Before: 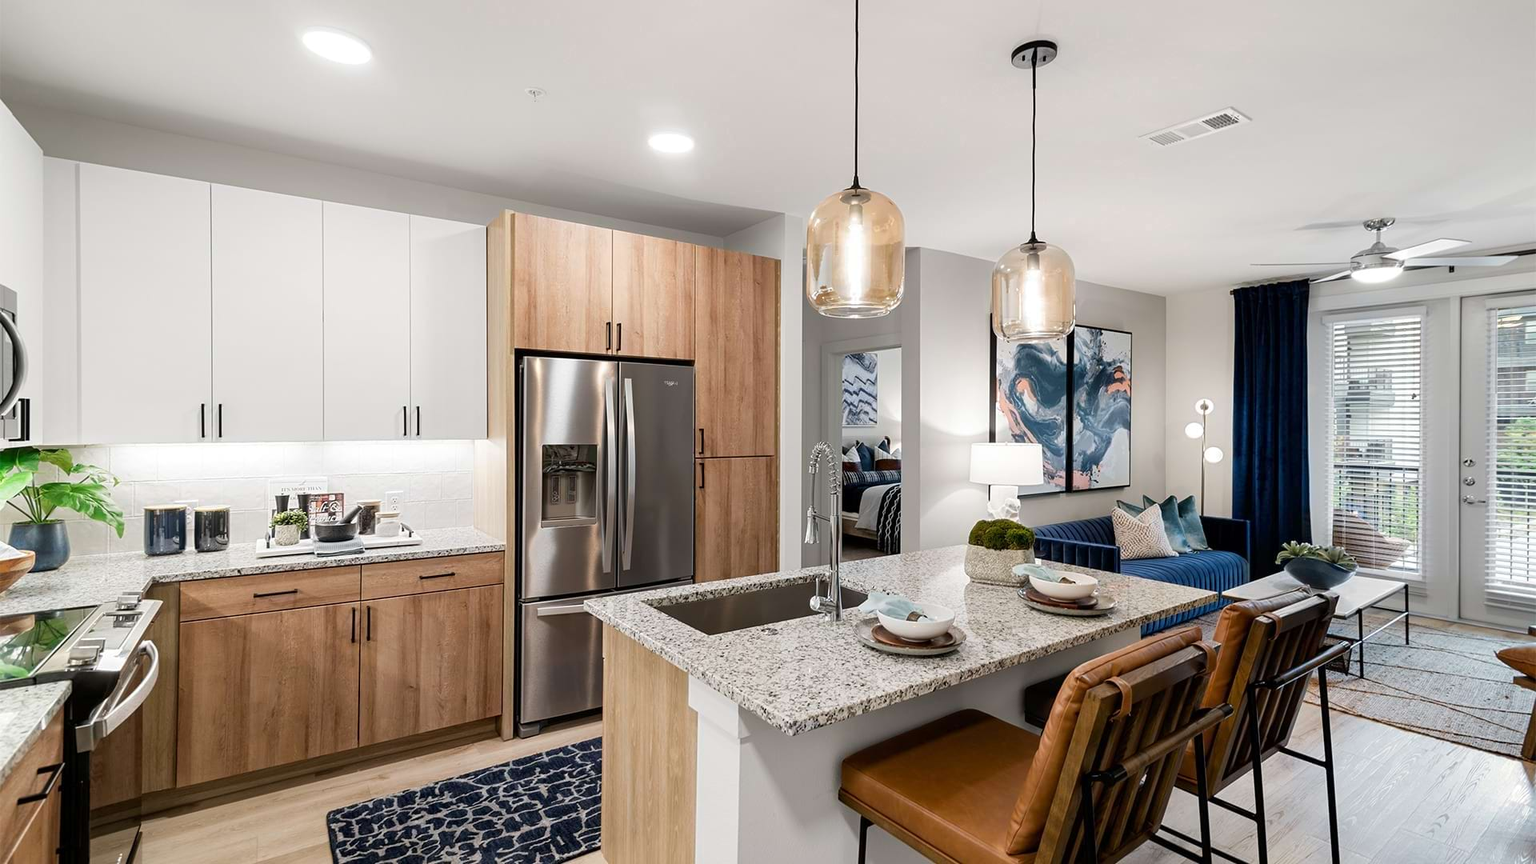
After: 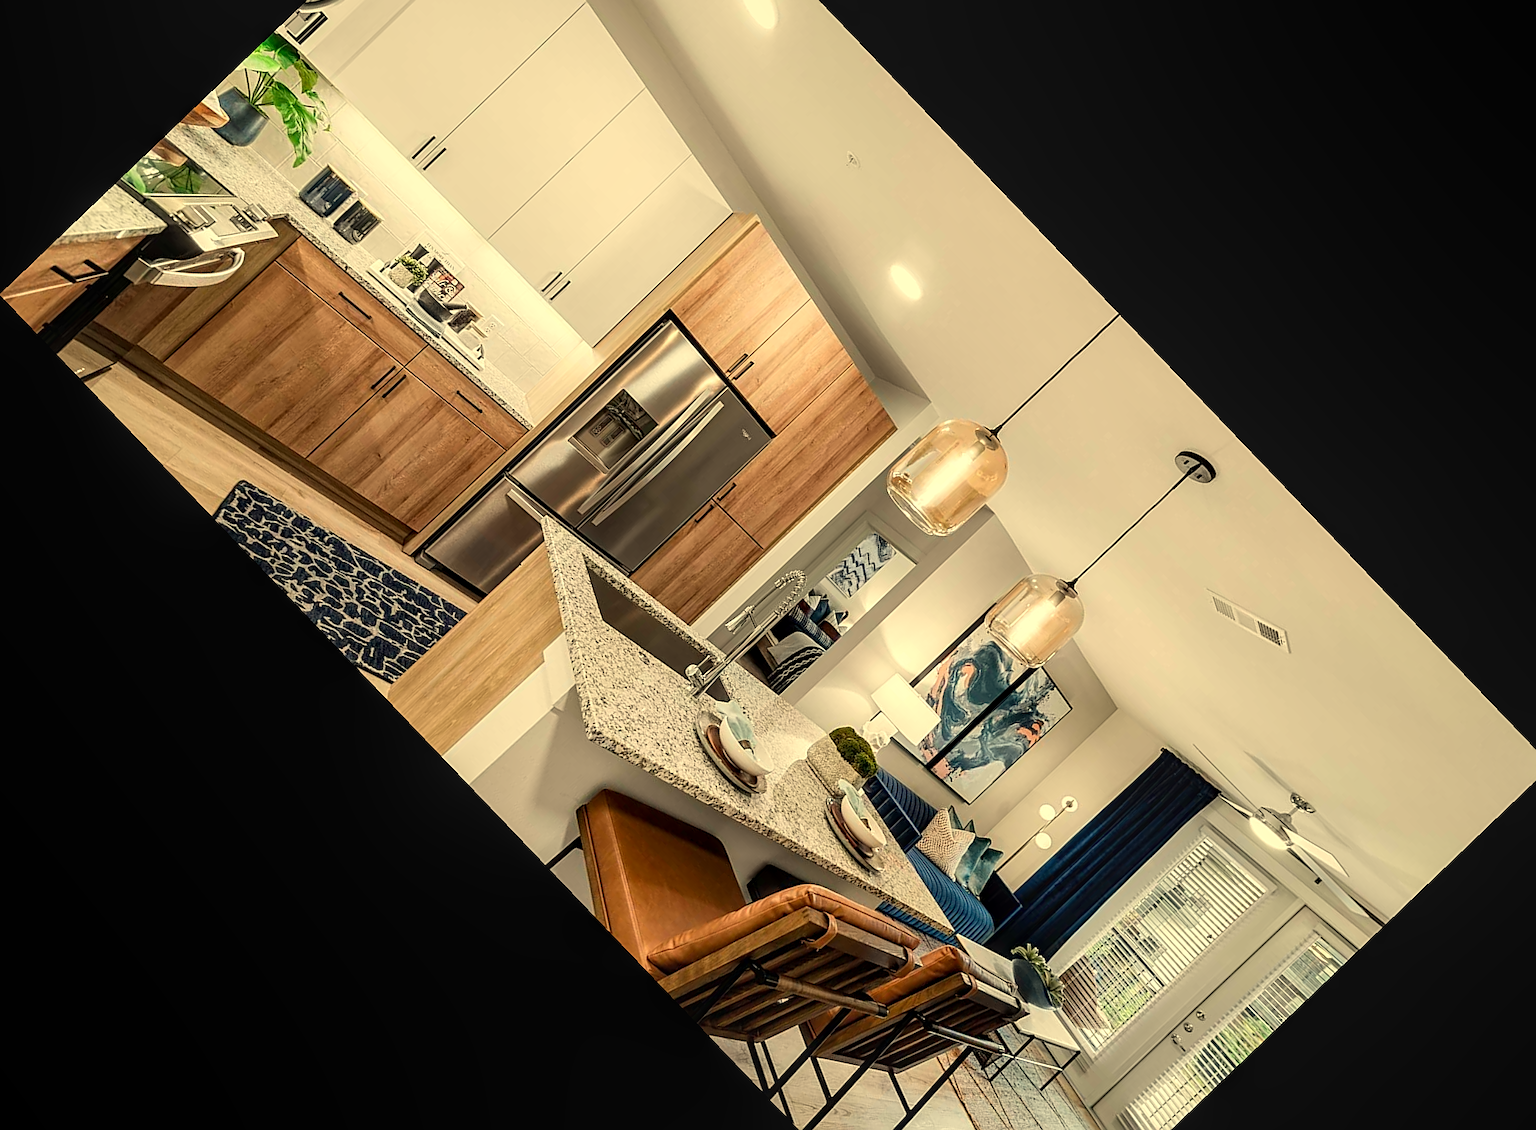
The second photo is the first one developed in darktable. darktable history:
white balance: red 1.08, blue 0.791
crop and rotate: angle -46.26°, top 16.234%, right 0.912%, bottom 11.704%
local contrast: on, module defaults
tone equalizer: on, module defaults
shadows and highlights: shadows 12, white point adjustment 1.2, highlights -0.36, soften with gaussian
sharpen: on, module defaults
contrast brightness saturation: contrast 0.1, brightness 0.03, saturation 0.09
